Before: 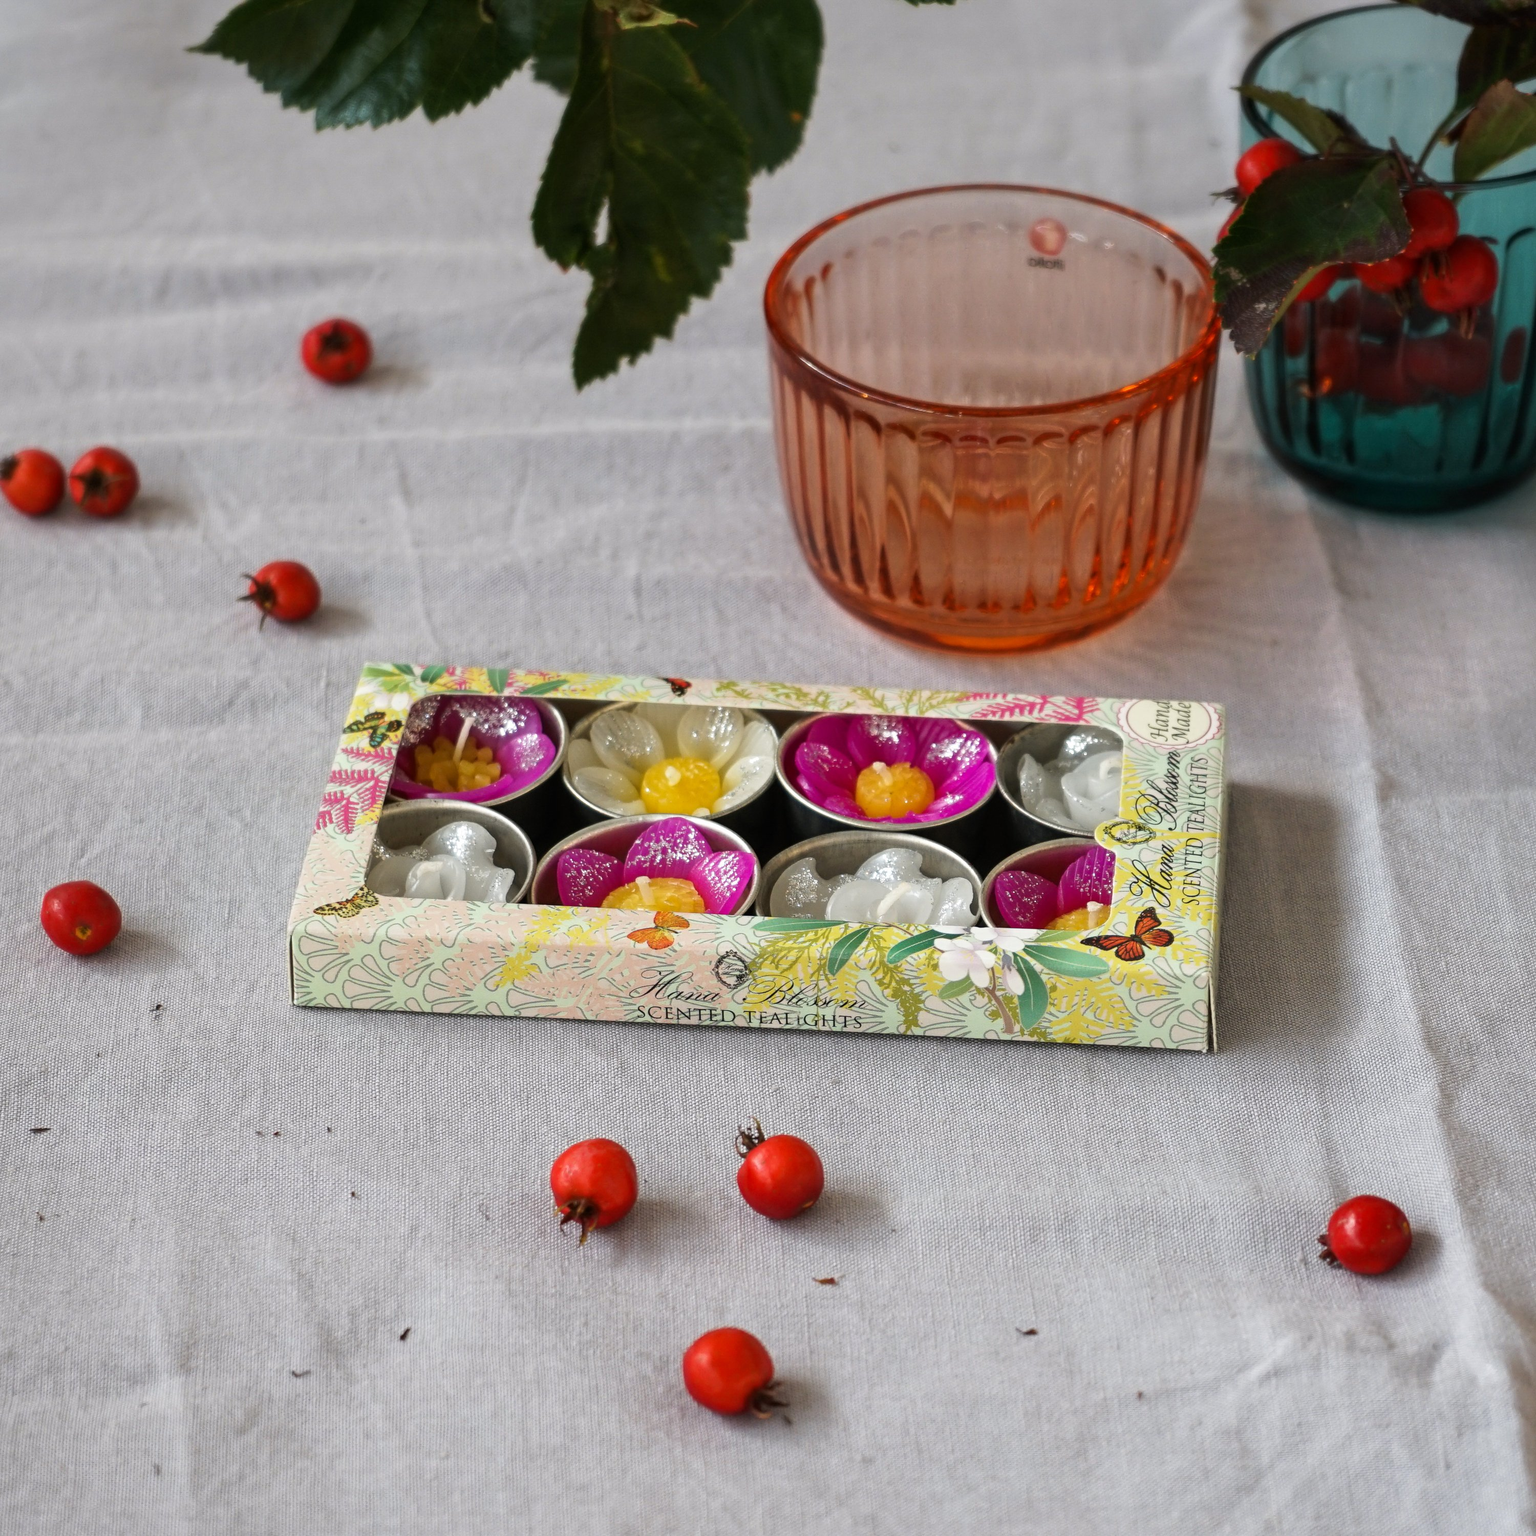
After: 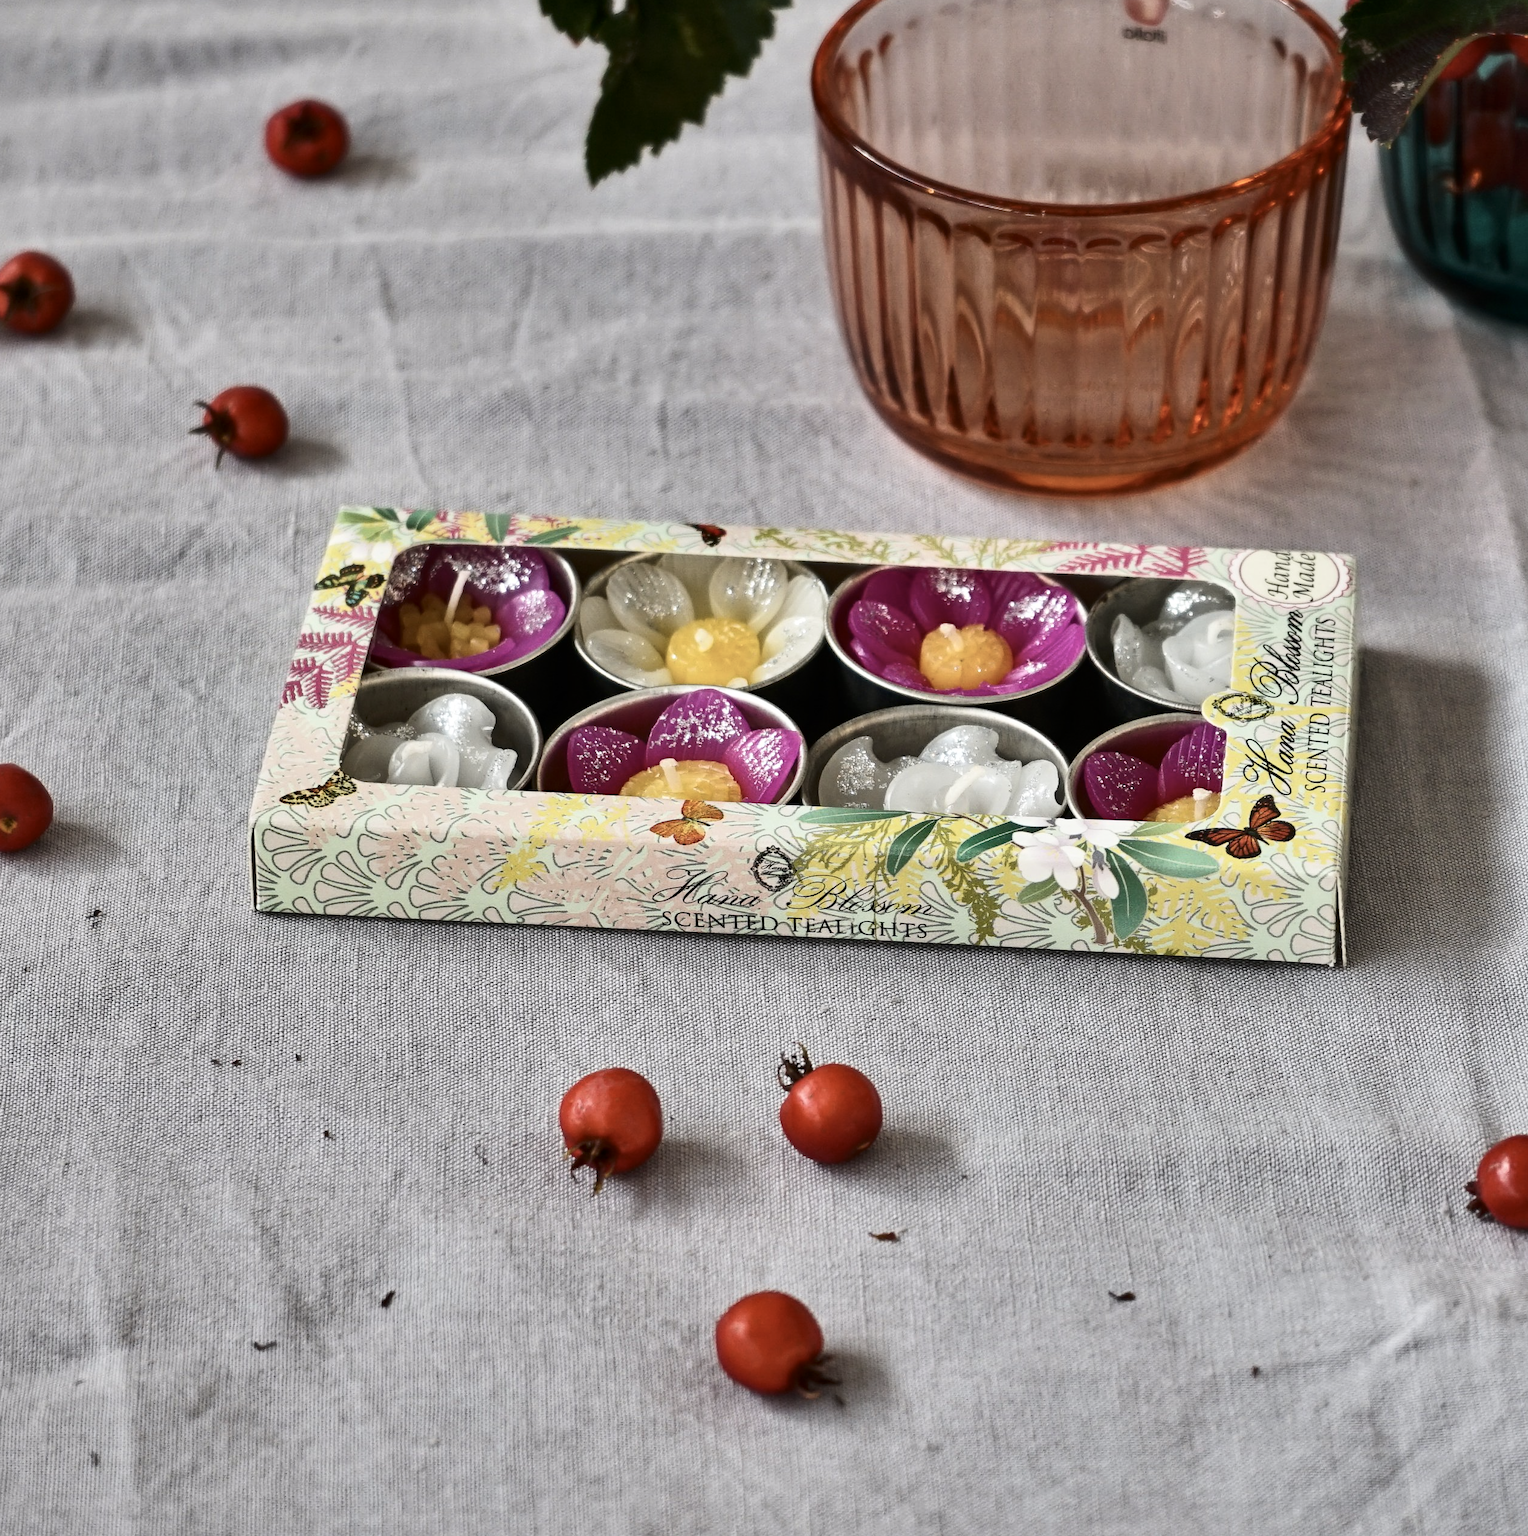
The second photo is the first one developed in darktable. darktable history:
contrast brightness saturation: contrast 0.252, saturation -0.311
crop and rotate: left 5.005%, top 15.277%, right 10.681%
local contrast: mode bilateral grid, contrast 21, coarseness 49, detail 101%, midtone range 0.2
shadows and highlights: shadows 30.65, highlights -62.49, shadows color adjustment 98.02%, highlights color adjustment 58%, soften with gaussian
